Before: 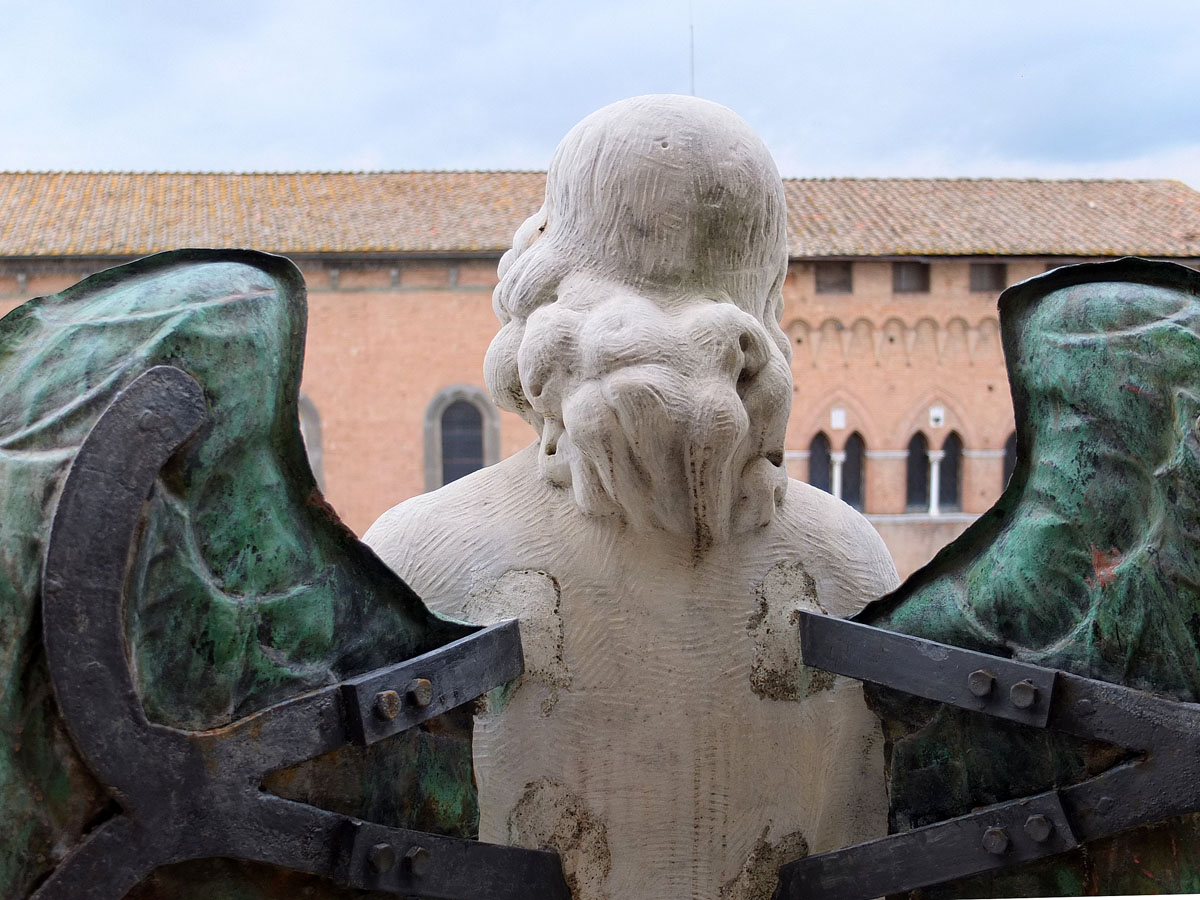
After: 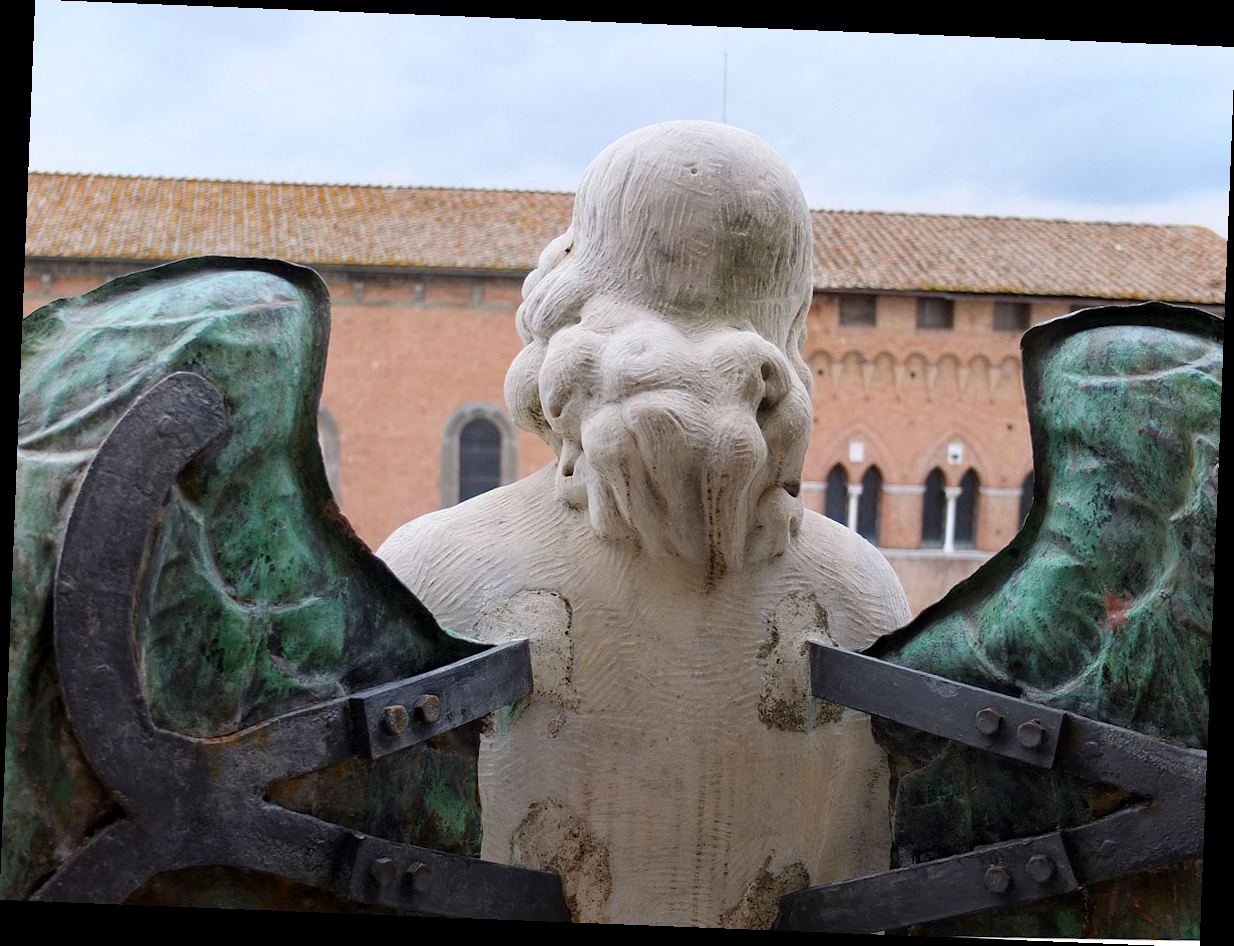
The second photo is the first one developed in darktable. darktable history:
color zones: curves: ch0 [(0.11, 0.396) (0.195, 0.36) (0.25, 0.5) (0.303, 0.412) (0.357, 0.544) (0.75, 0.5) (0.967, 0.328)]; ch1 [(0, 0.468) (0.112, 0.512) (0.202, 0.6) (0.25, 0.5) (0.307, 0.352) (0.357, 0.544) (0.75, 0.5) (0.963, 0.524)]
rotate and perspective: rotation 2.27°, automatic cropping off
